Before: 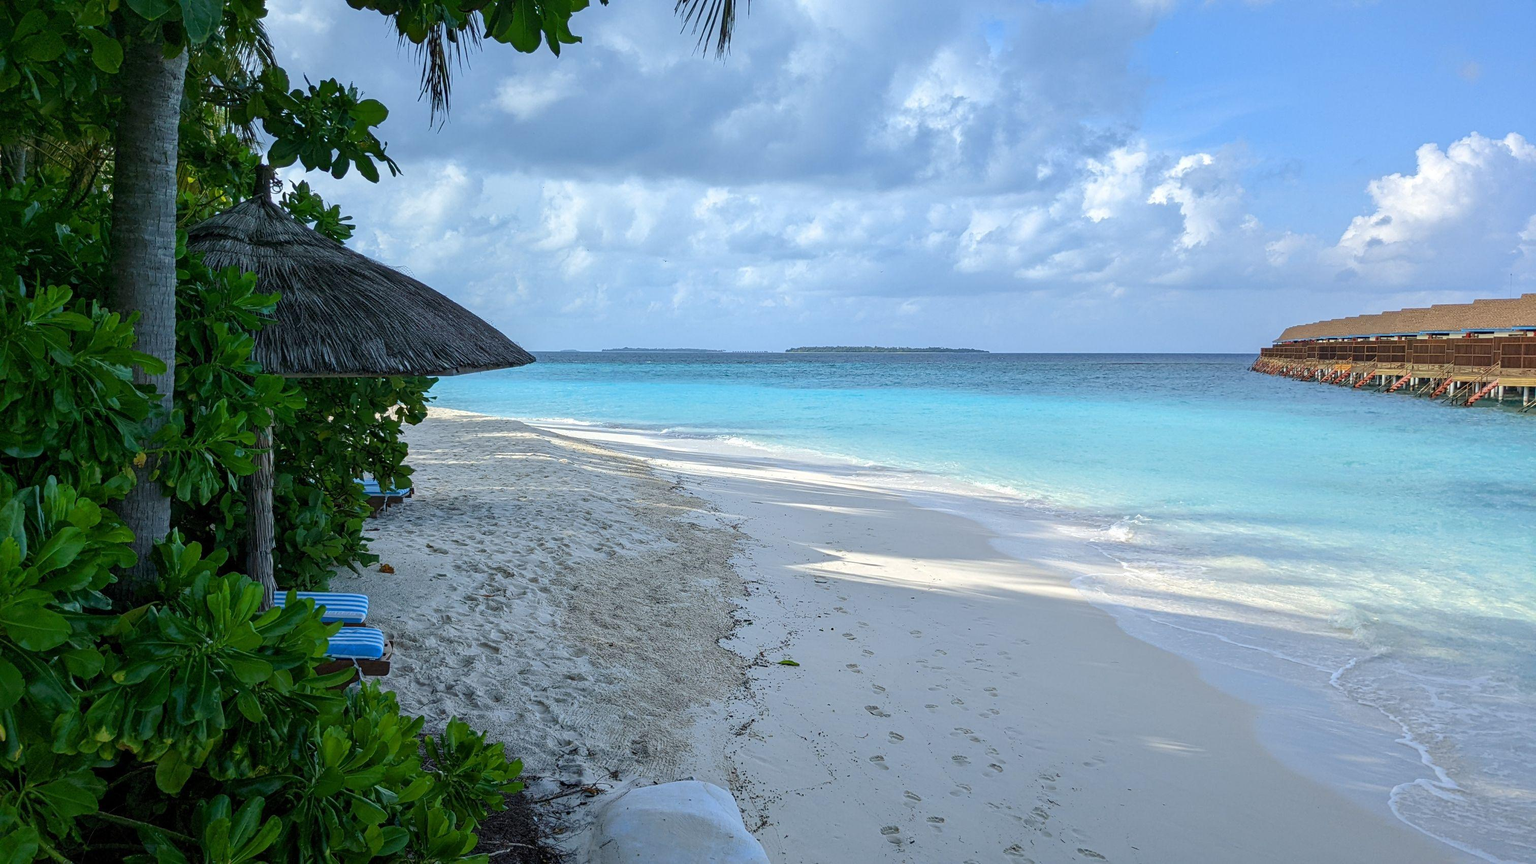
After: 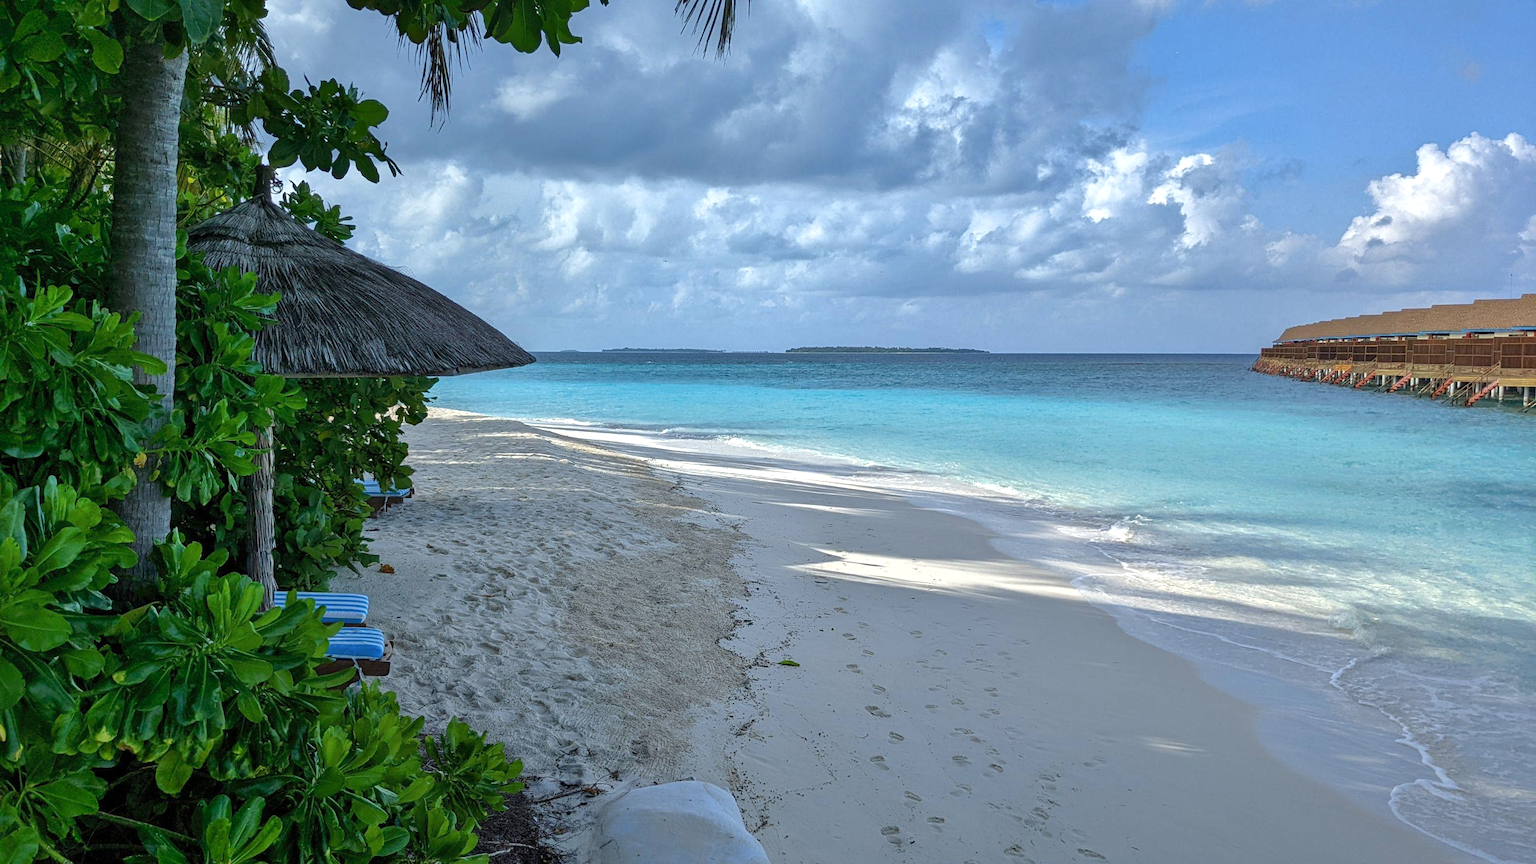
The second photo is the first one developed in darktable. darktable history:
shadows and highlights: shadows 48.69, highlights -41.18, soften with gaussian
tone equalizer: -8 EV -0.001 EV, -7 EV 0.002 EV, -6 EV -0.005 EV, -5 EV -0.009 EV, -4 EV -0.066 EV, -3 EV -0.212 EV, -2 EV -0.241 EV, -1 EV 0.122 EV, +0 EV 0.321 EV, edges refinement/feathering 500, mask exposure compensation -1.57 EV, preserve details no
